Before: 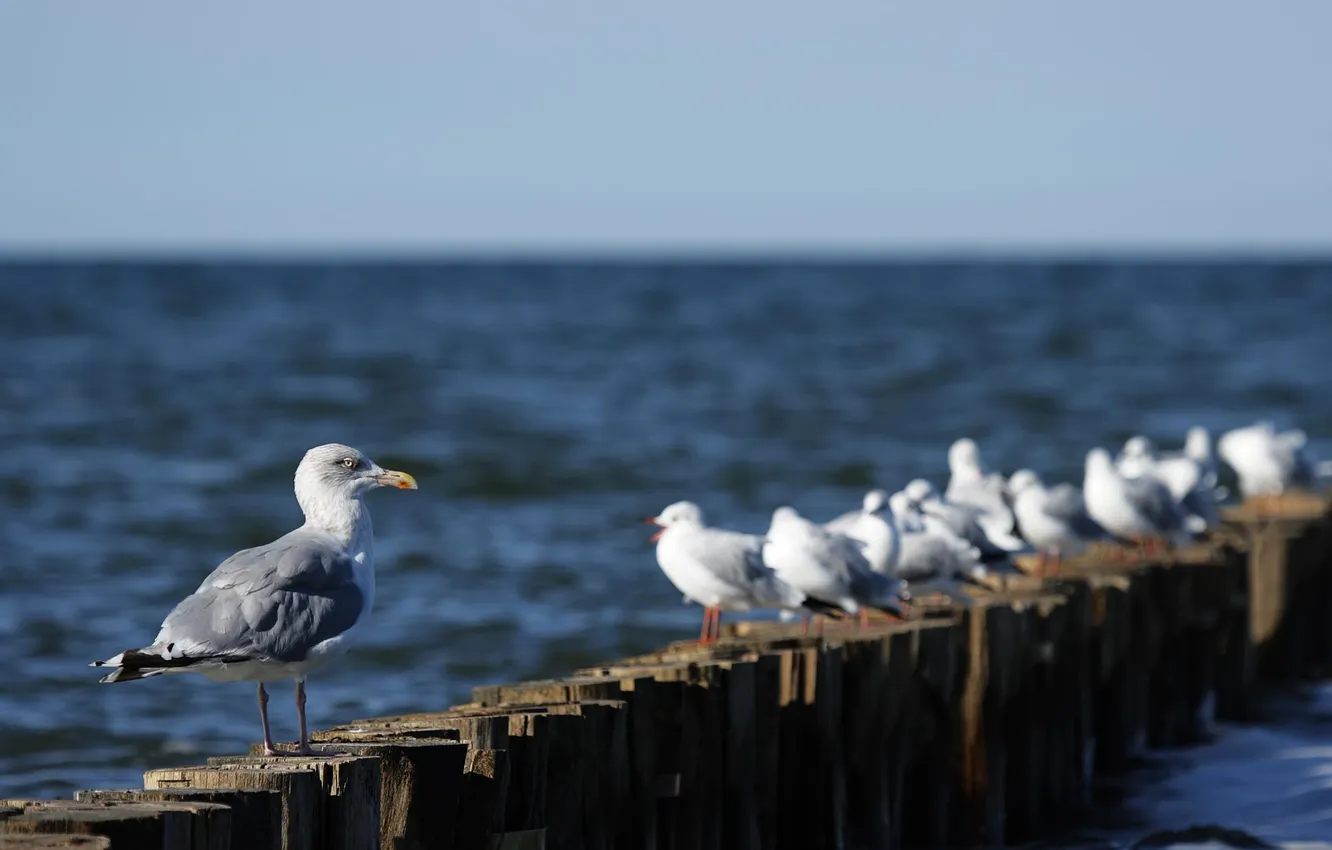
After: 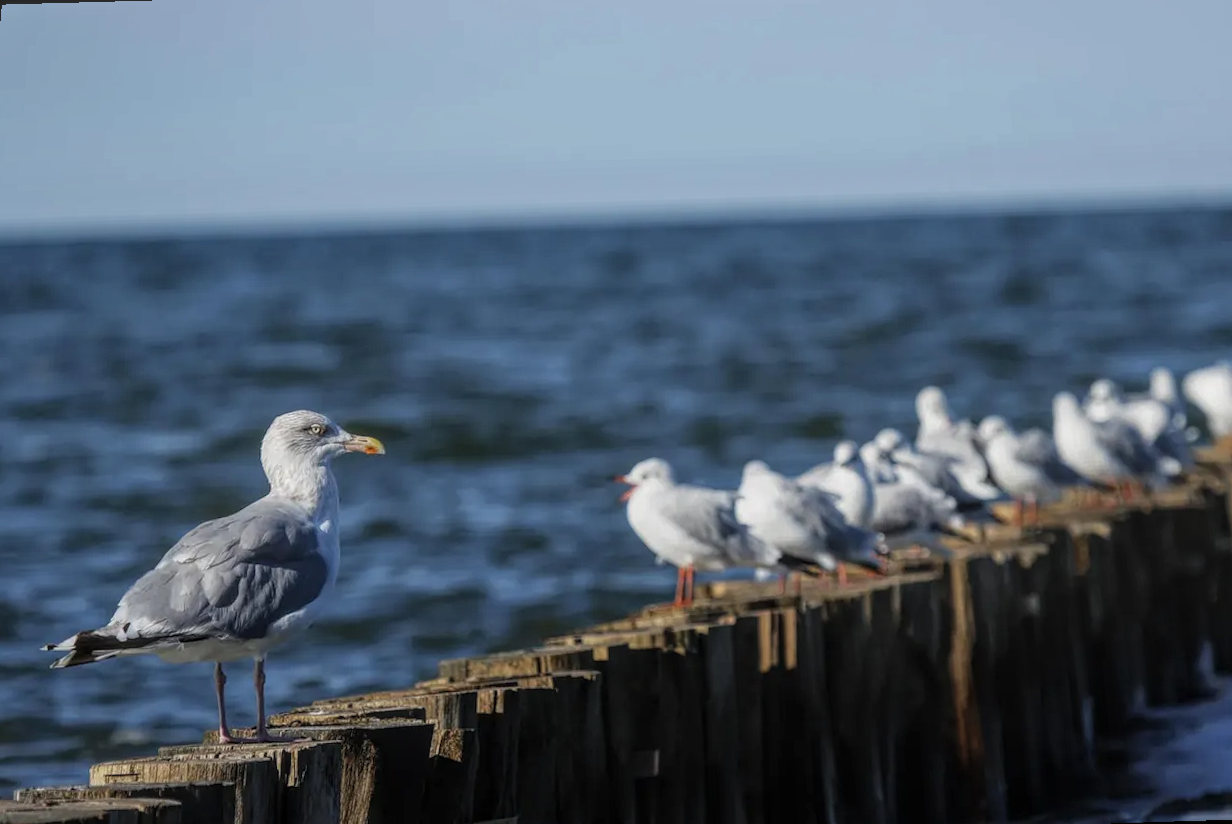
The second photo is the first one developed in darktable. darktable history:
local contrast: highlights 66%, shadows 33%, detail 166%, midtone range 0.2
rotate and perspective: rotation -1.68°, lens shift (vertical) -0.146, crop left 0.049, crop right 0.912, crop top 0.032, crop bottom 0.96
